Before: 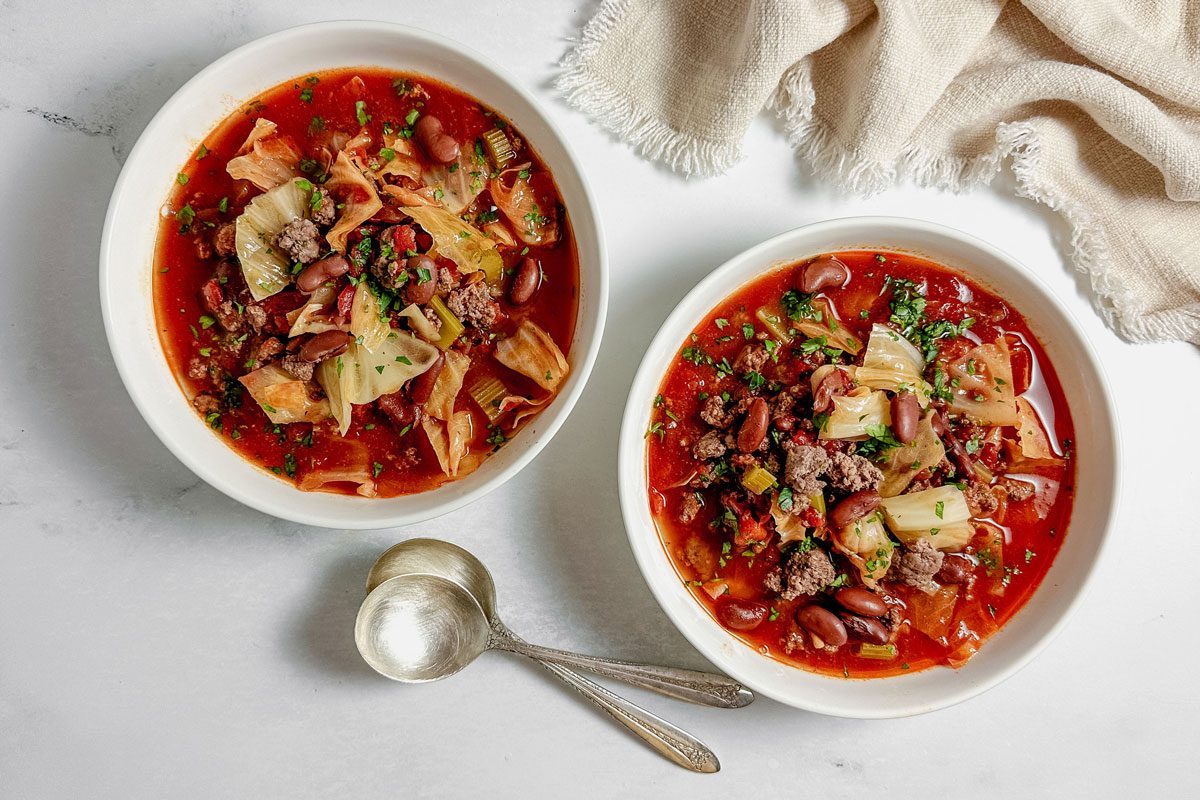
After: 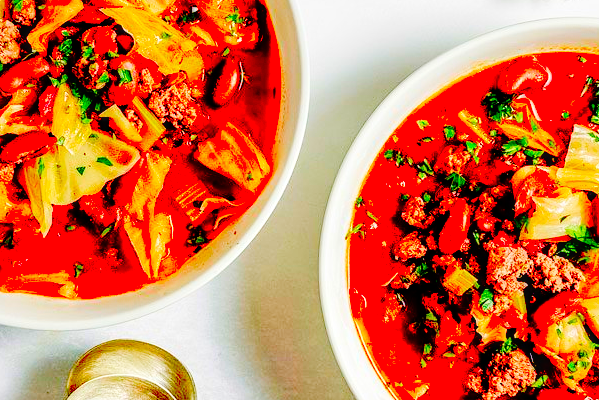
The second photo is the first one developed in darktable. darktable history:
color correction: saturation 3
local contrast: detail 130%
crop: left 25%, top 25%, right 25%, bottom 25%
base curve: curves: ch0 [(0, 0) (0.036, 0.01) (0.123, 0.254) (0.258, 0.504) (0.507, 0.748) (1, 1)], preserve colors none
